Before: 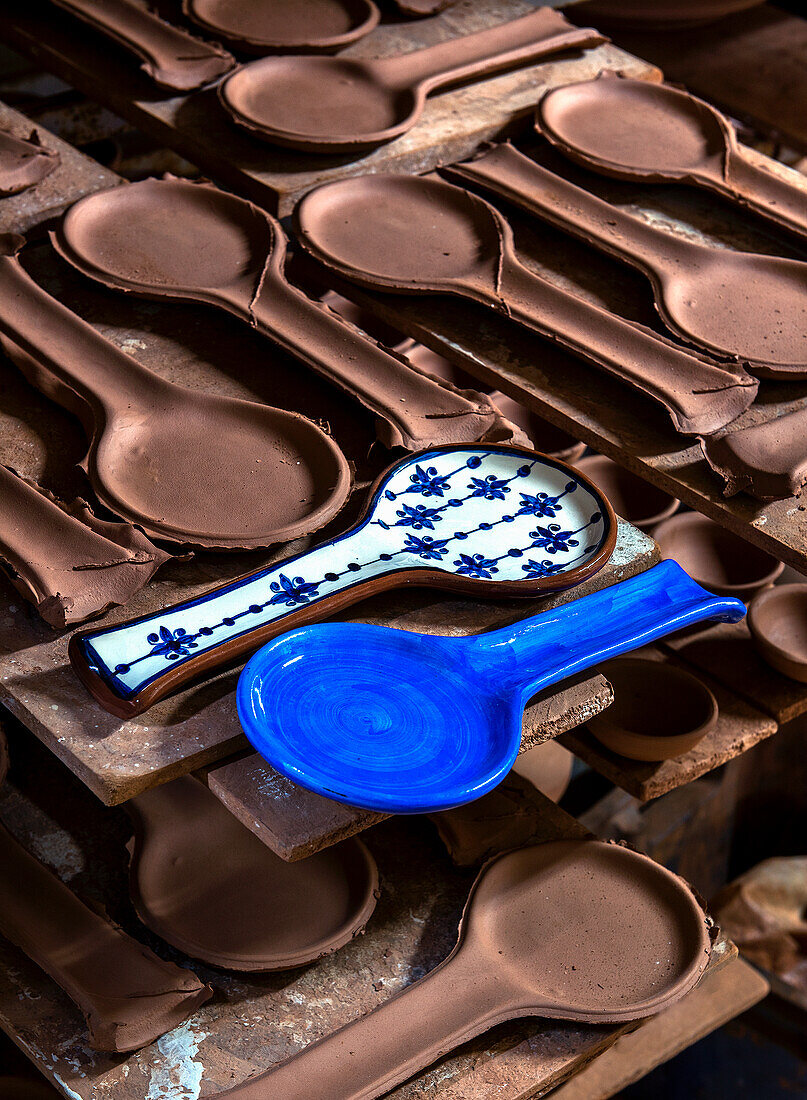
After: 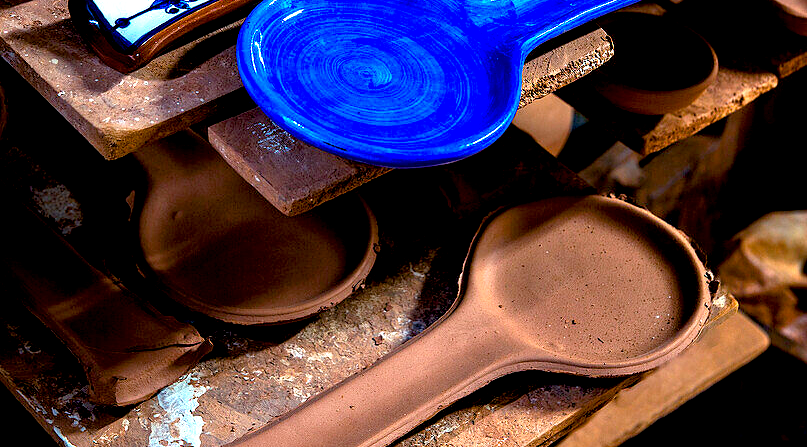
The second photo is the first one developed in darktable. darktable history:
color balance rgb: linear chroma grading › mid-tones 7.926%, perceptual saturation grading › global saturation 31.086%
exposure: black level correction 0.012, exposure 0.692 EV, compensate exposure bias true, compensate highlight preservation false
crop and rotate: top 58.765%, bottom 0.538%
